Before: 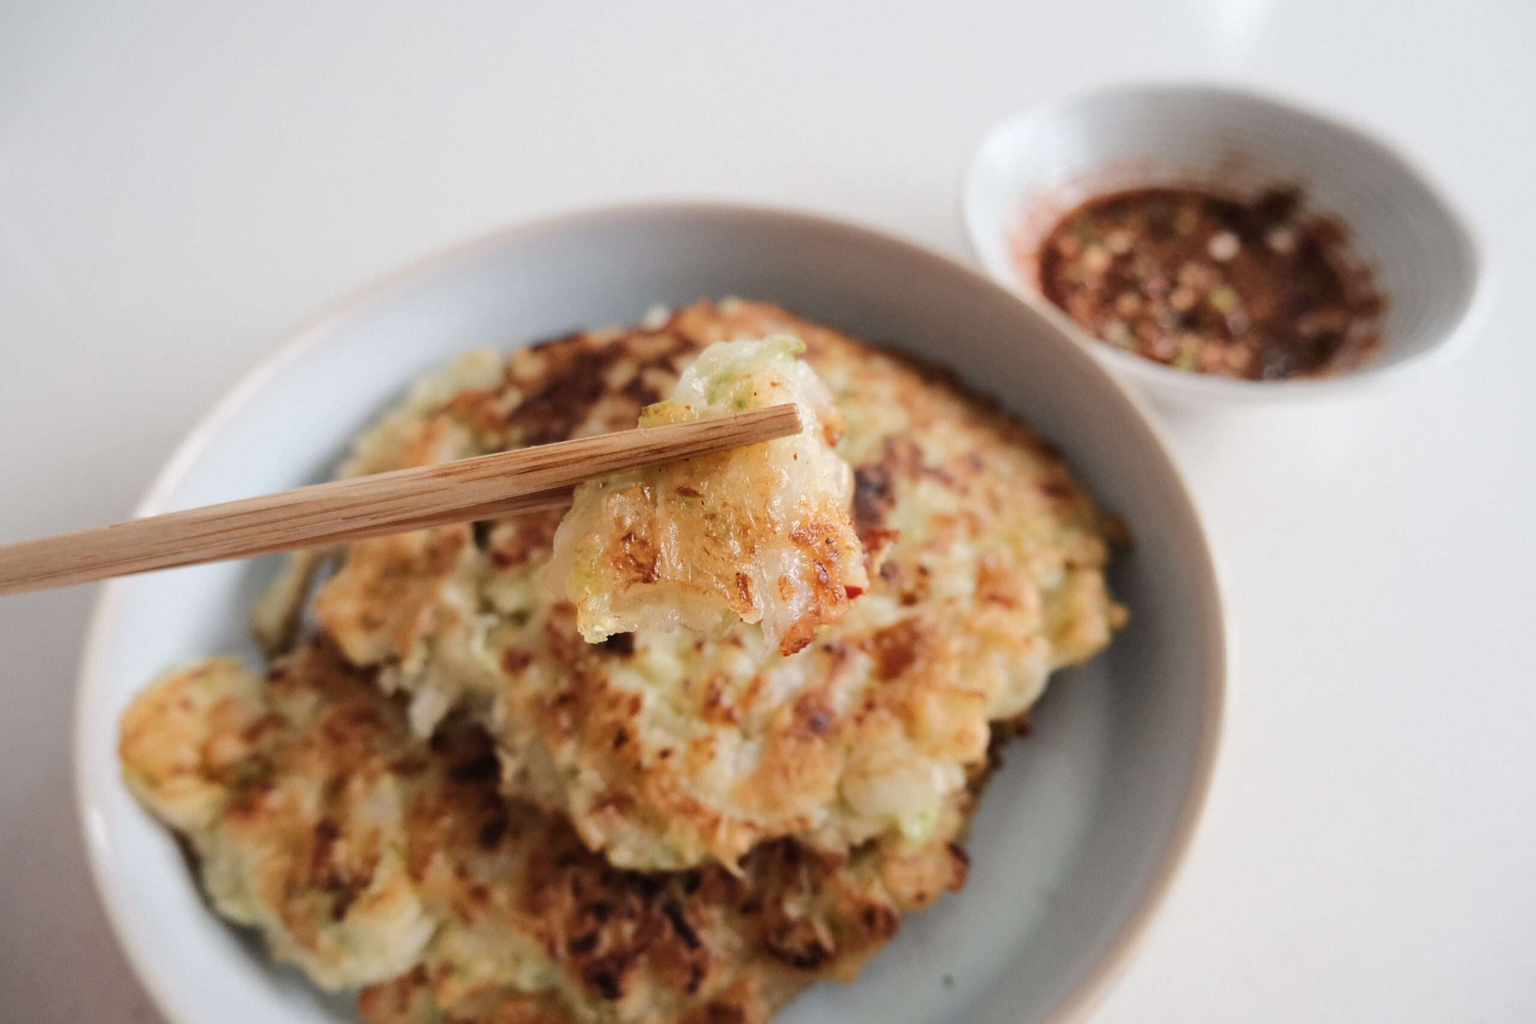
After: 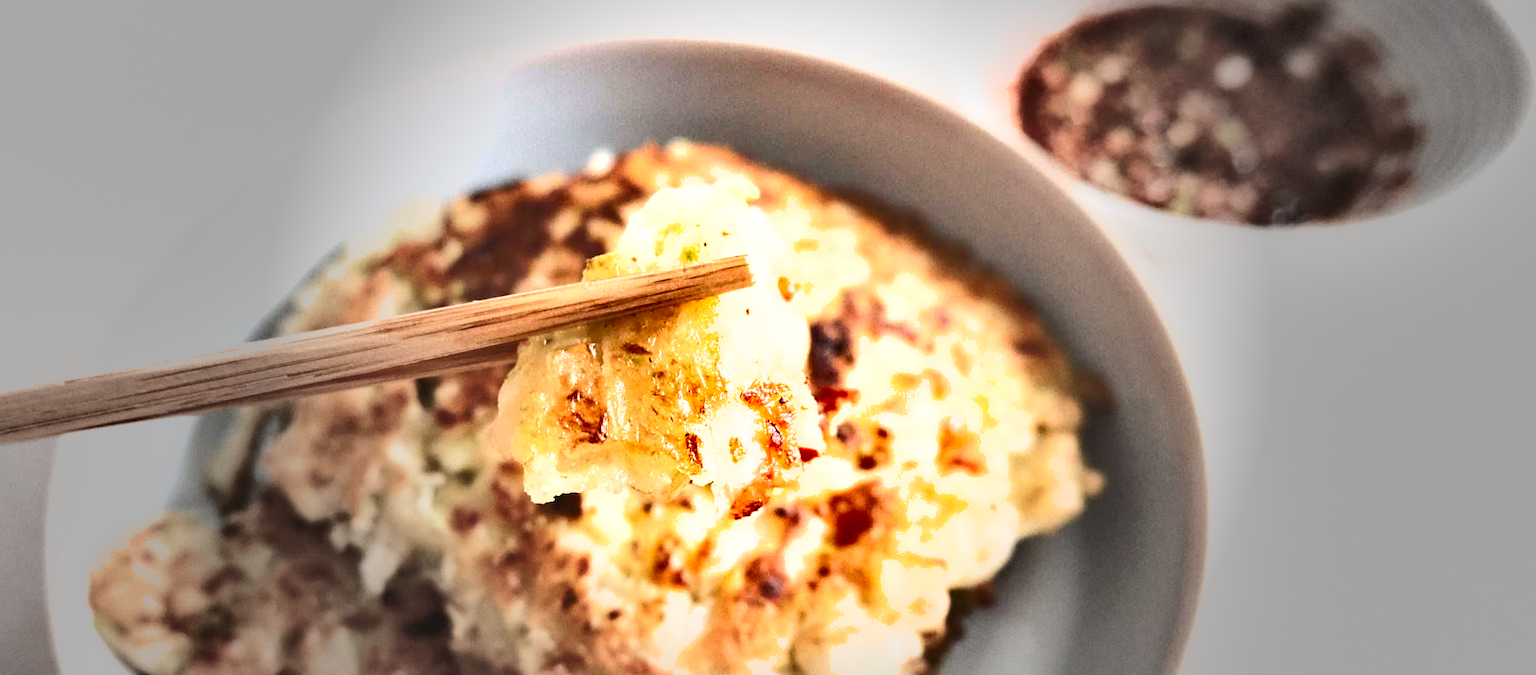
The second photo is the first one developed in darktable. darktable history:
exposure: exposure 1.223 EV, compensate highlight preservation false
crop: top 16.727%, bottom 16.727%
sharpen: amount 0.2
vignetting: fall-off start 31.28%, fall-off radius 34.64%, brightness -0.575
contrast brightness saturation: contrast 0.14, brightness 0.21
rotate and perspective: rotation 0.062°, lens shift (vertical) 0.115, lens shift (horizontal) -0.133, crop left 0.047, crop right 0.94, crop top 0.061, crop bottom 0.94
shadows and highlights: shadows 75, highlights -60.85, soften with gaussian
